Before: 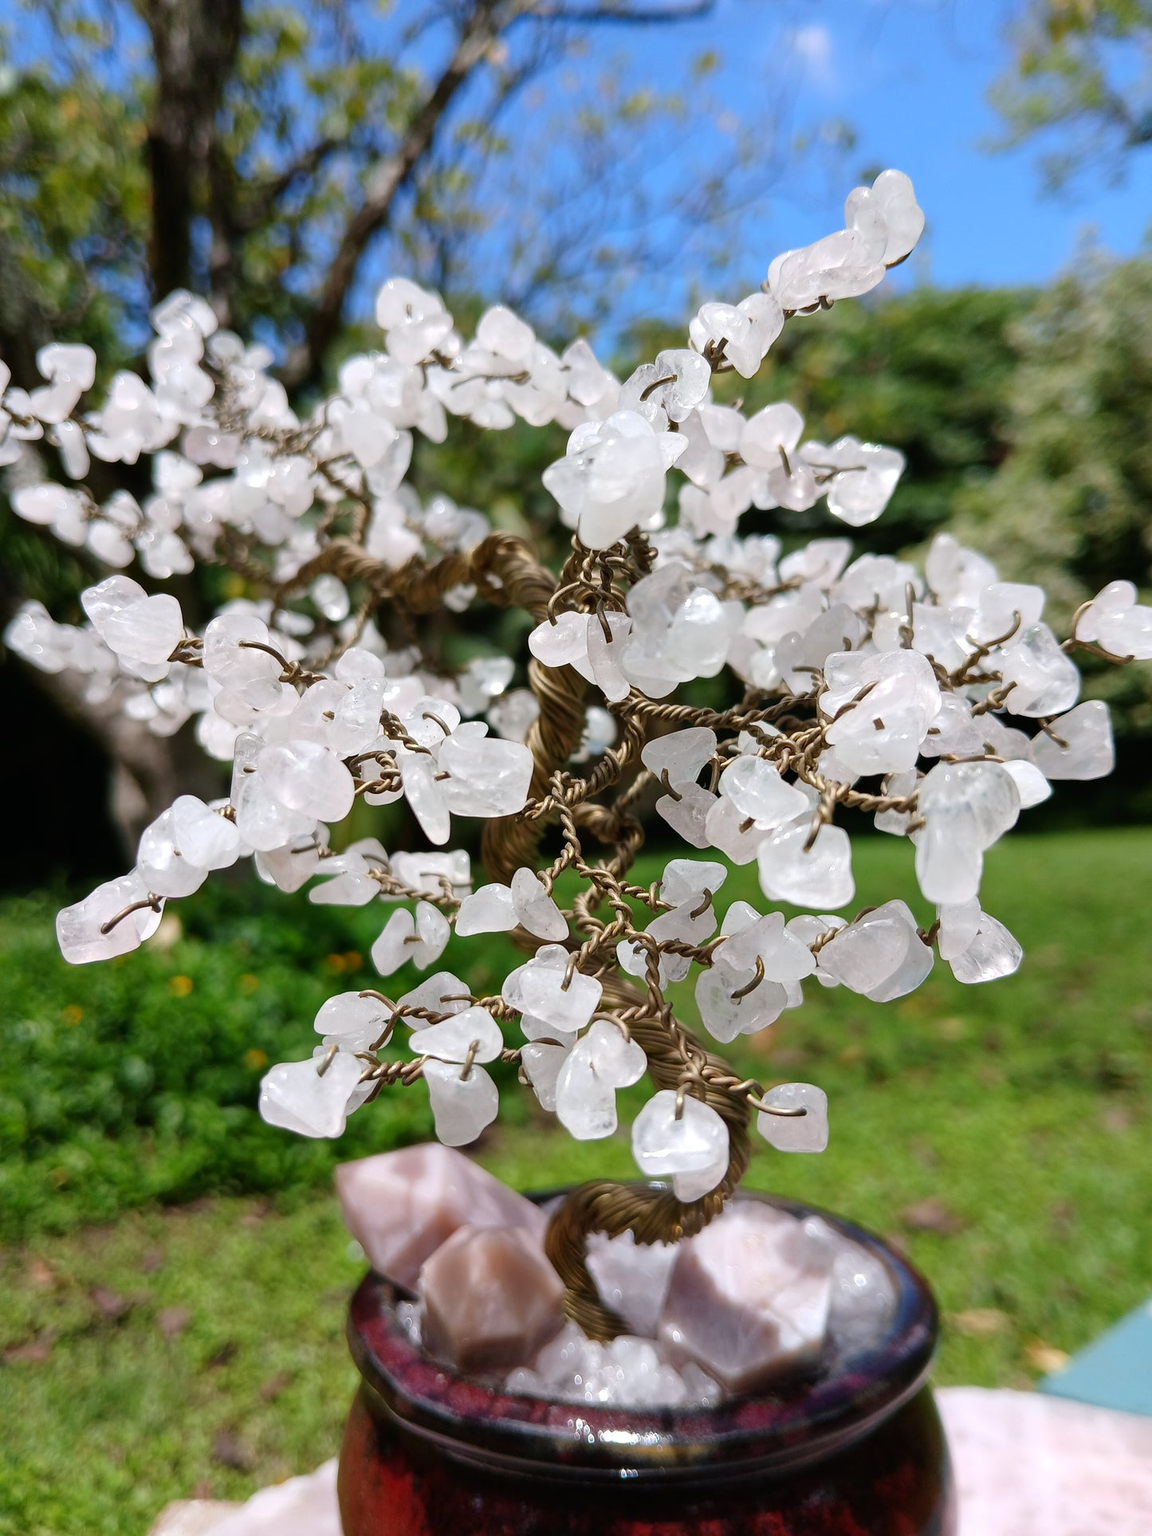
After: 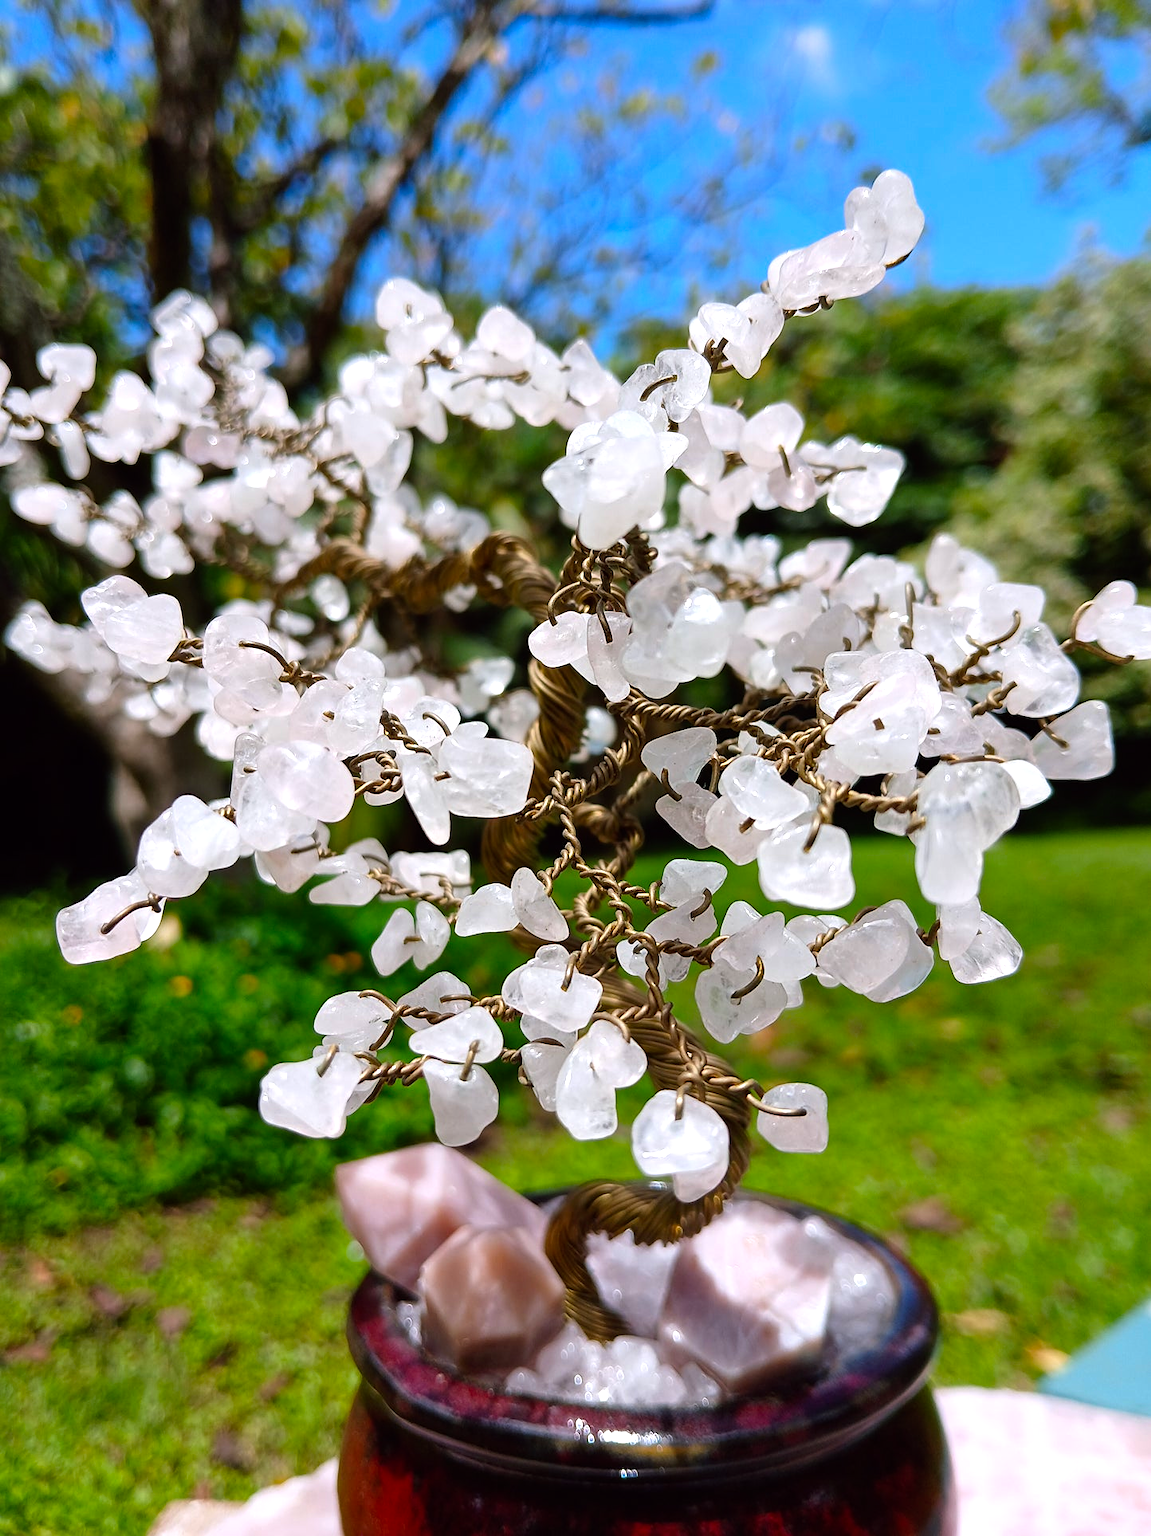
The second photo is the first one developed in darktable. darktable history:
sharpen: amount 0.2
color balance: lift [1, 1.001, 0.999, 1.001], gamma [1, 1.004, 1.007, 0.993], gain [1, 0.991, 0.987, 1.013], contrast 10%, output saturation 120%
